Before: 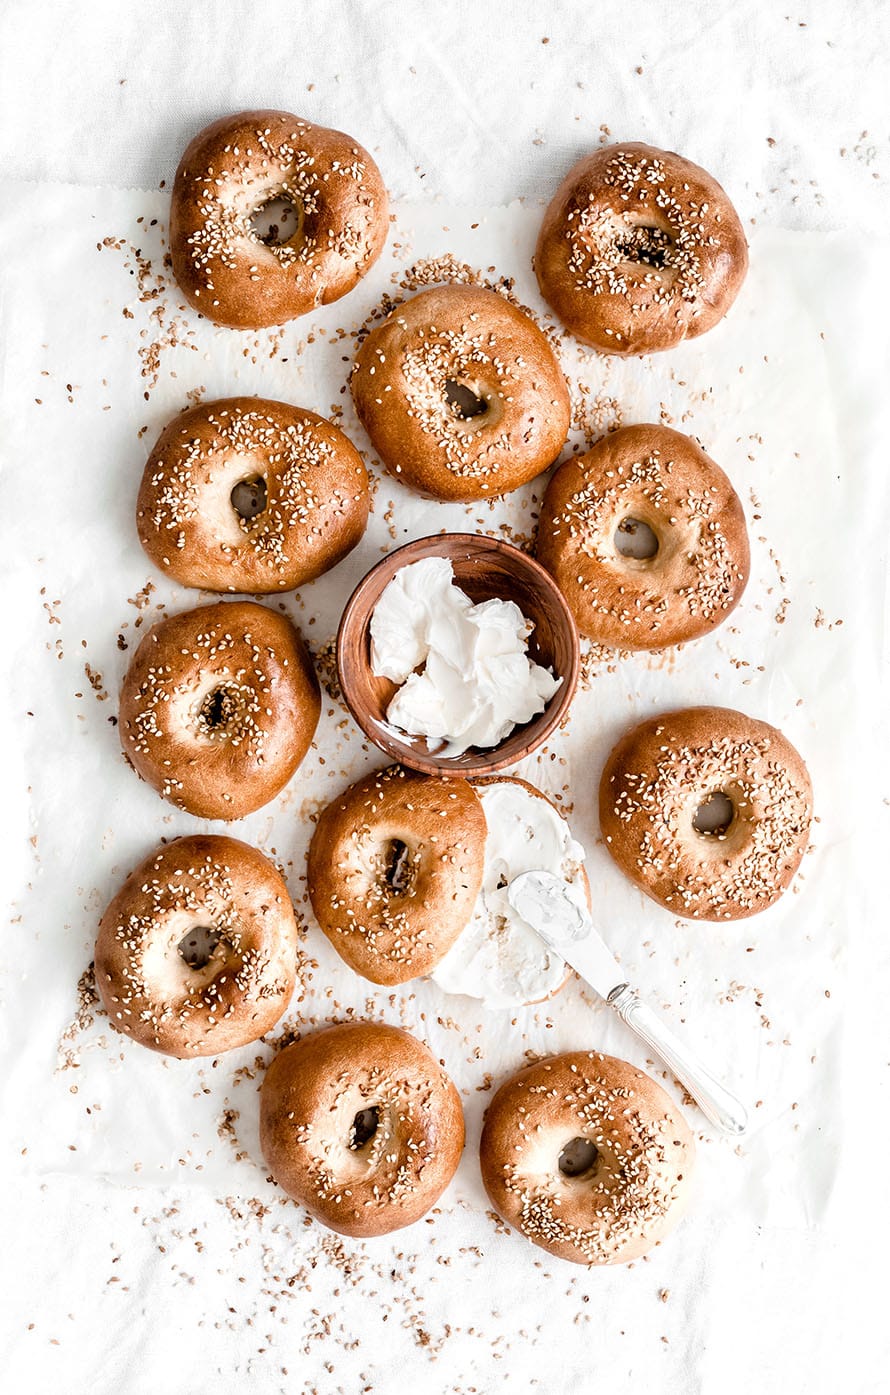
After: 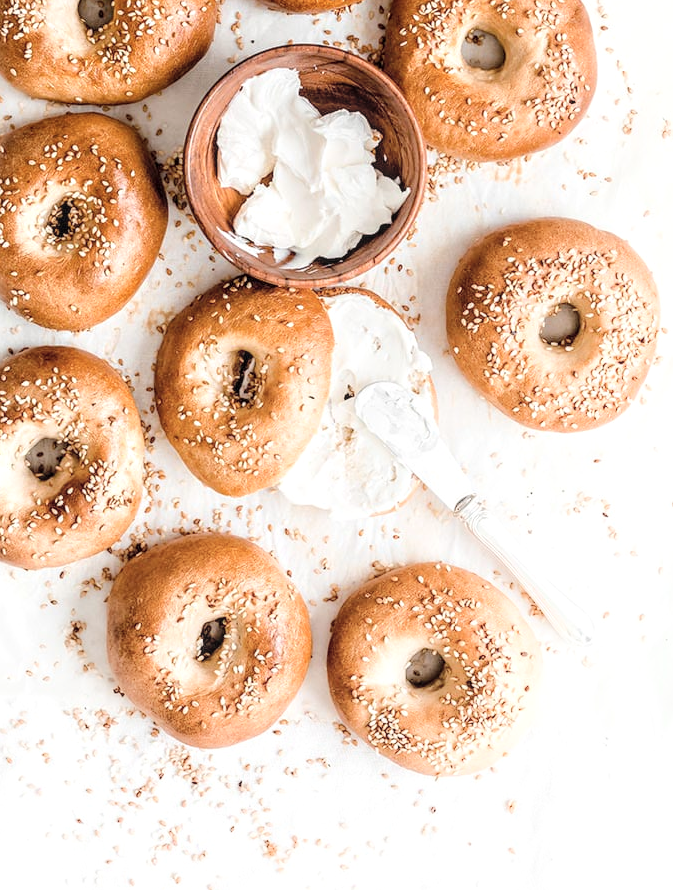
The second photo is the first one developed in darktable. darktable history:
crop and rotate: left 17.299%, top 35.115%, right 7.015%, bottom 1.024%
shadows and highlights: shadows -23.08, highlights 46.15, soften with gaussian
local contrast: on, module defaults
contrast brightness saturation: brightness 0.13
